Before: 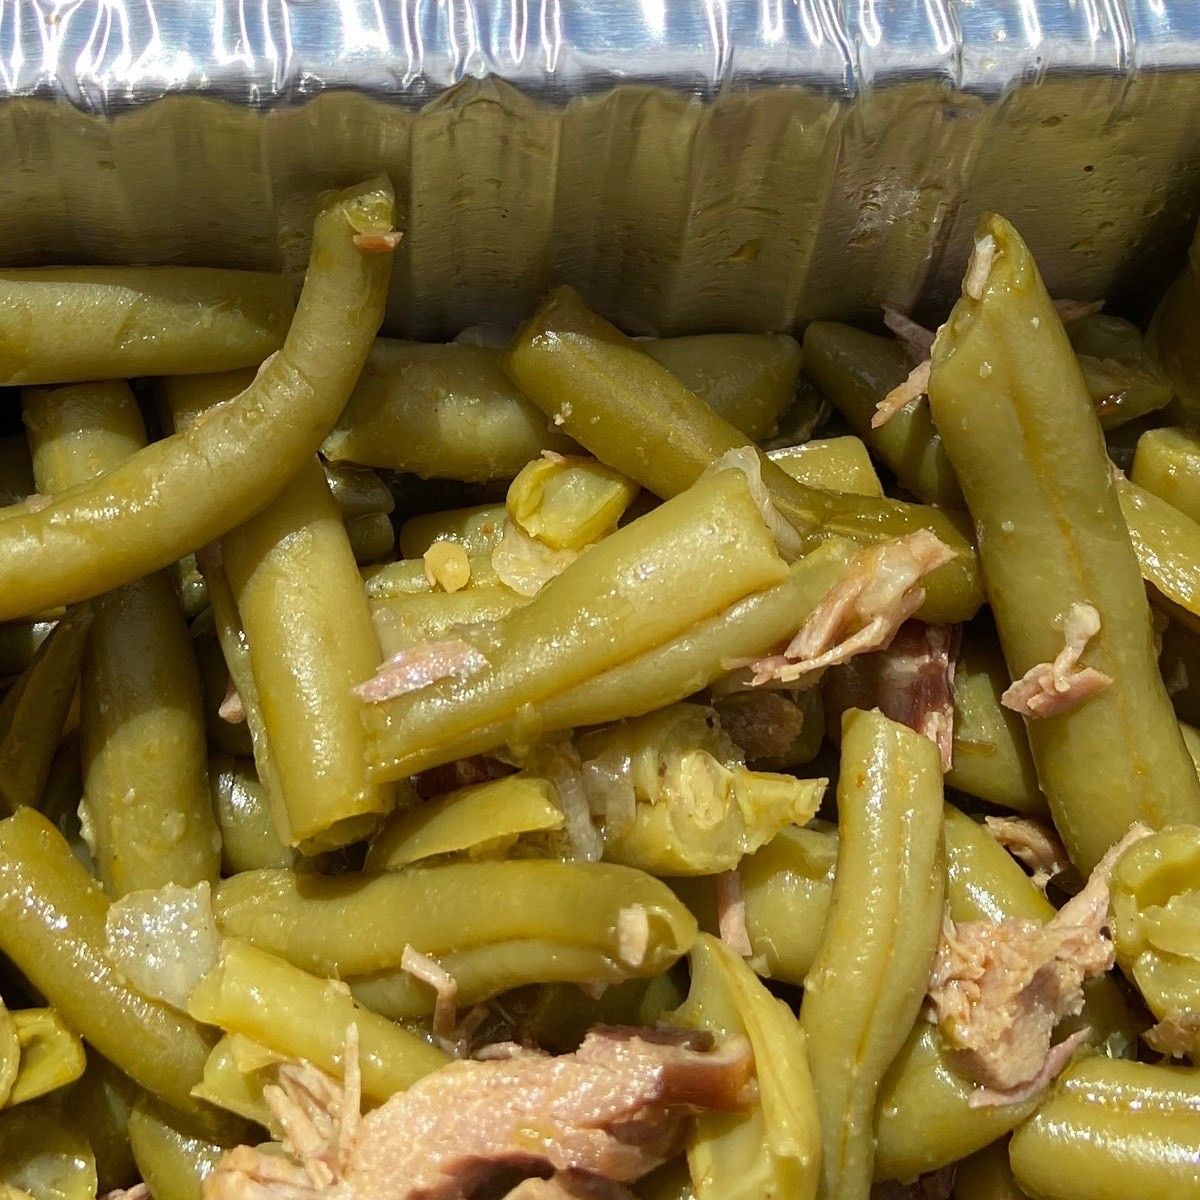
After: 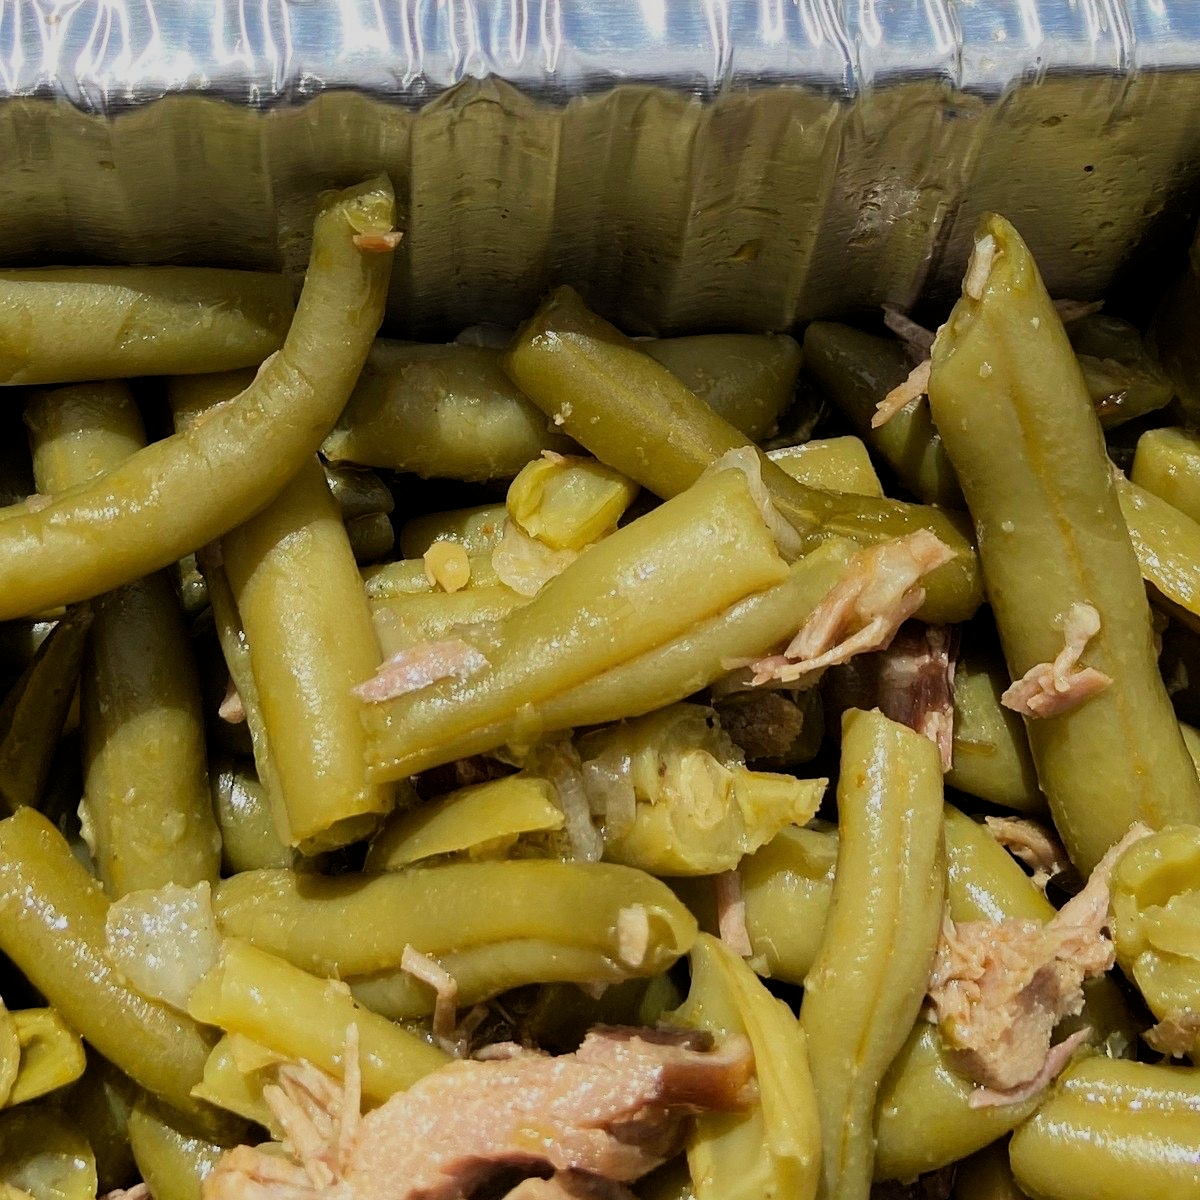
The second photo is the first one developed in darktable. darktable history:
filmic rgb: middle gray luminance 28.85%, black relative exposure -10.3 EV, white relative exposure 5.49 EV, target black luminance 0%, hardness 3.95, latitude 2.76%, contrast 1.131, highlights saturation mix 3.86%, shadows ↔ highlights balance 15.46%
